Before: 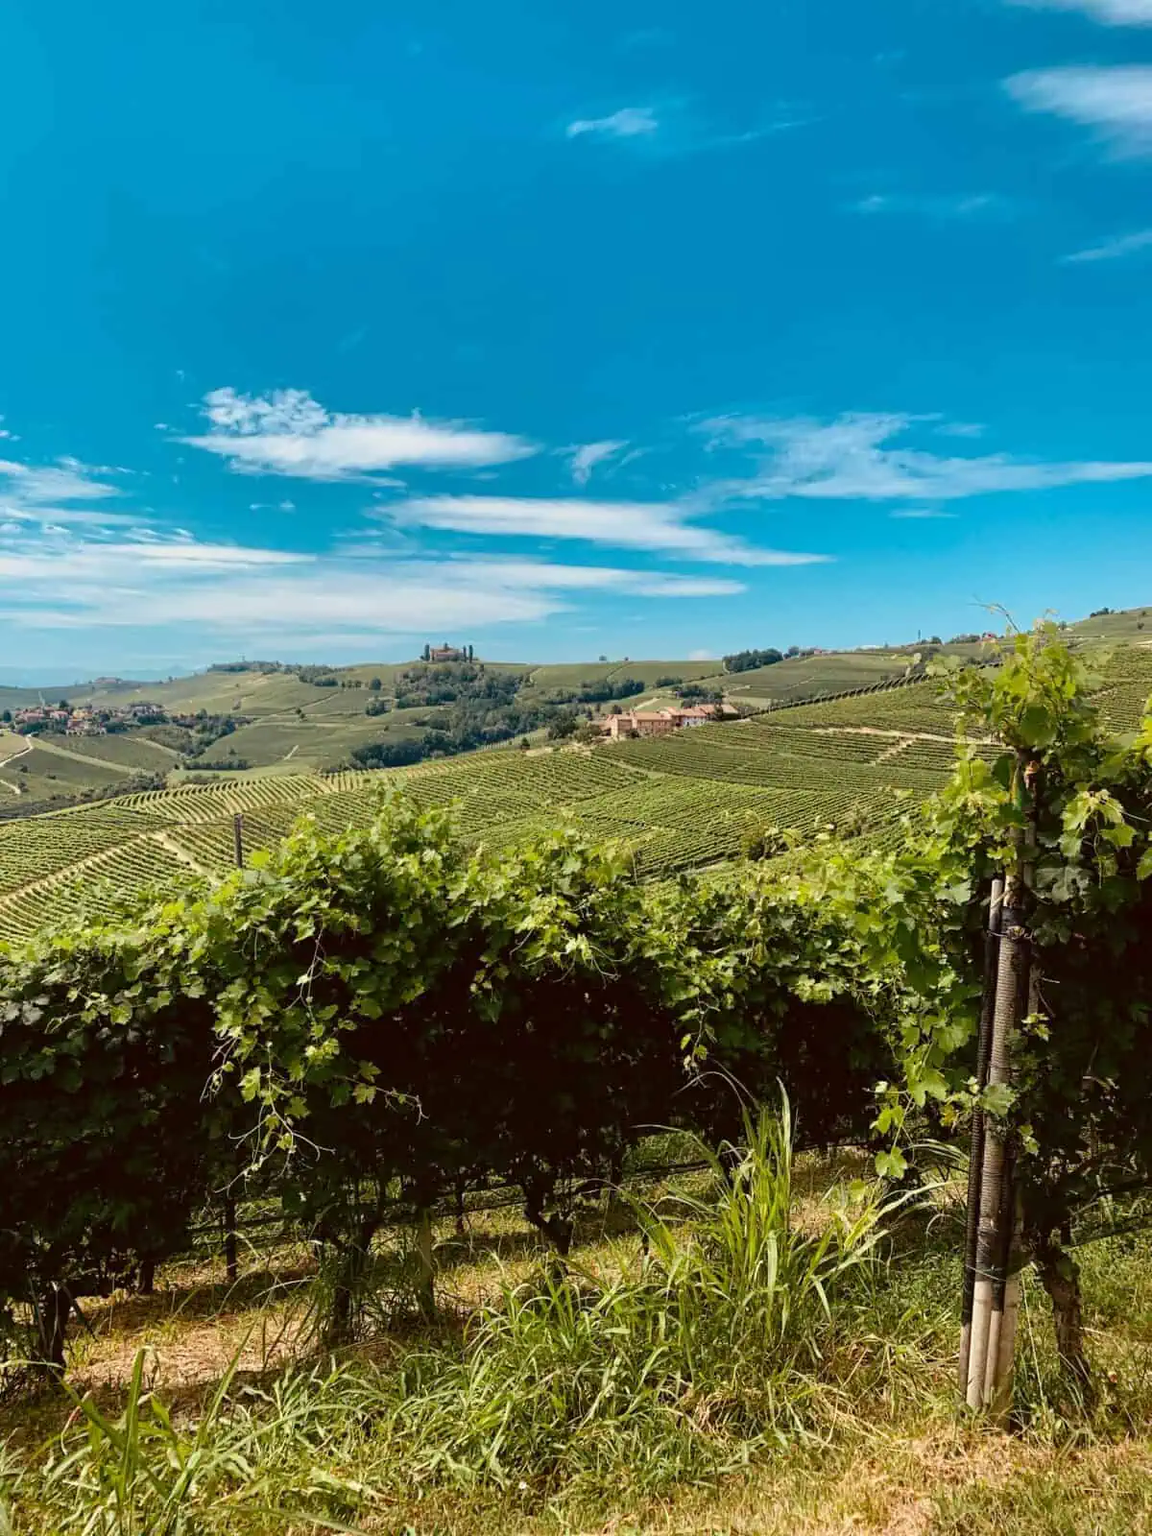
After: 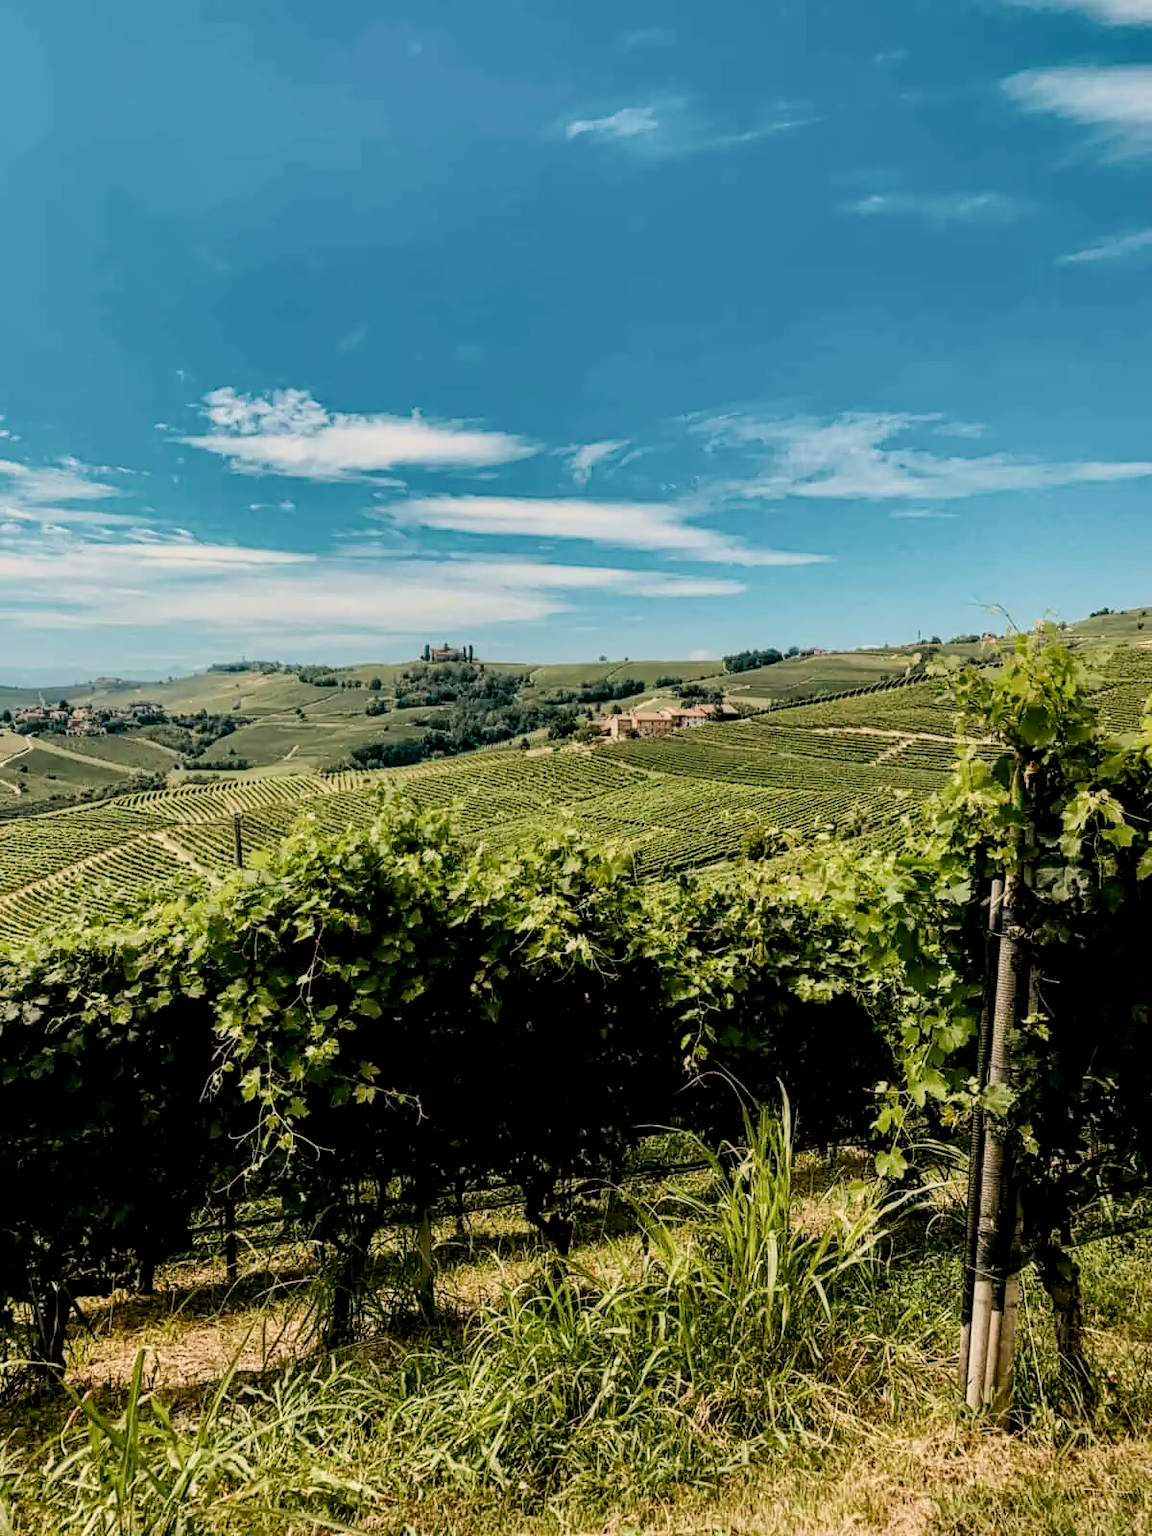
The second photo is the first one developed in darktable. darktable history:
color correction: highlights a* 3.97, highlights b* 4.93, shadows a* -8.01, shadows b* 4.58
filmic rgb: black relative exposure -7.65 EV, white relative exposure 4.56 EV, hardness 3.61, color science v5 (2021), iterations of high-quality reconstruction 0, contrast in shadows safe, contrast in highlights safe
tone equalizer: edges refinement/feathering 500, mask exposure compensation -1.57 EV, preserve details no
local contrast: highlights 60%, shadows 64%, detail 160%
